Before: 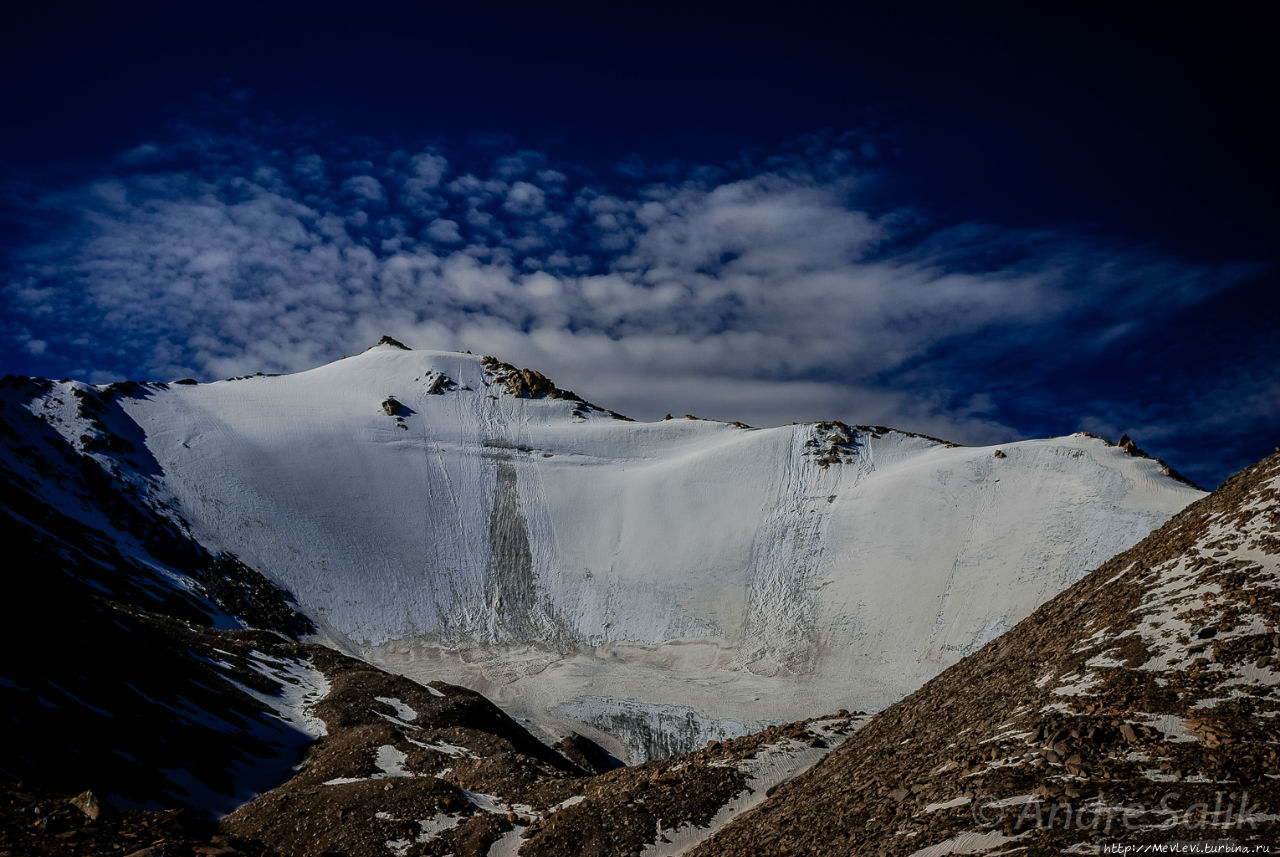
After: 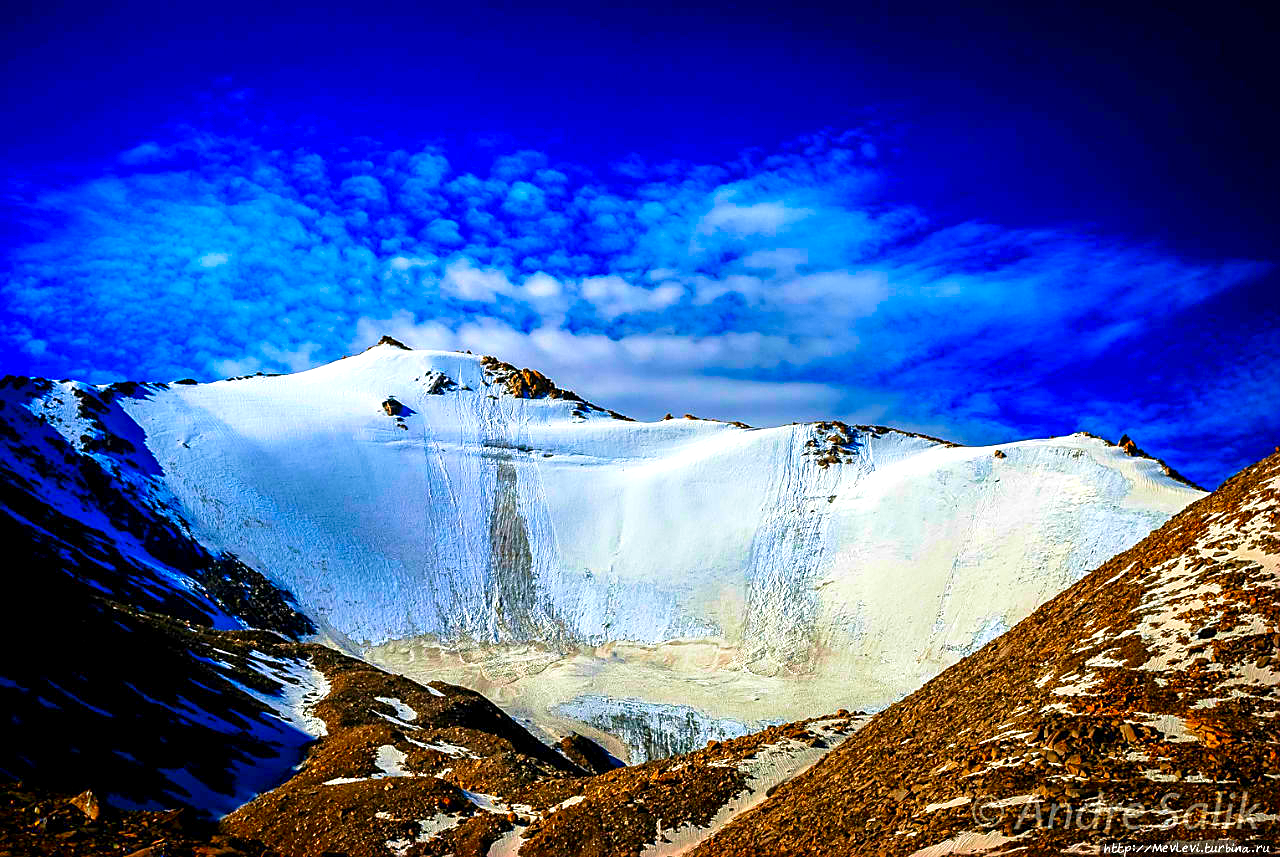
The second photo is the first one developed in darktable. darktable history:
exposure: black level correction 0.001, exposure 1.398 EV, compensate highlight preservation false
sharpen: on, module defaults
velvia: on, module defaults
color correction: highlights b* -0.034, saturation 2.96
